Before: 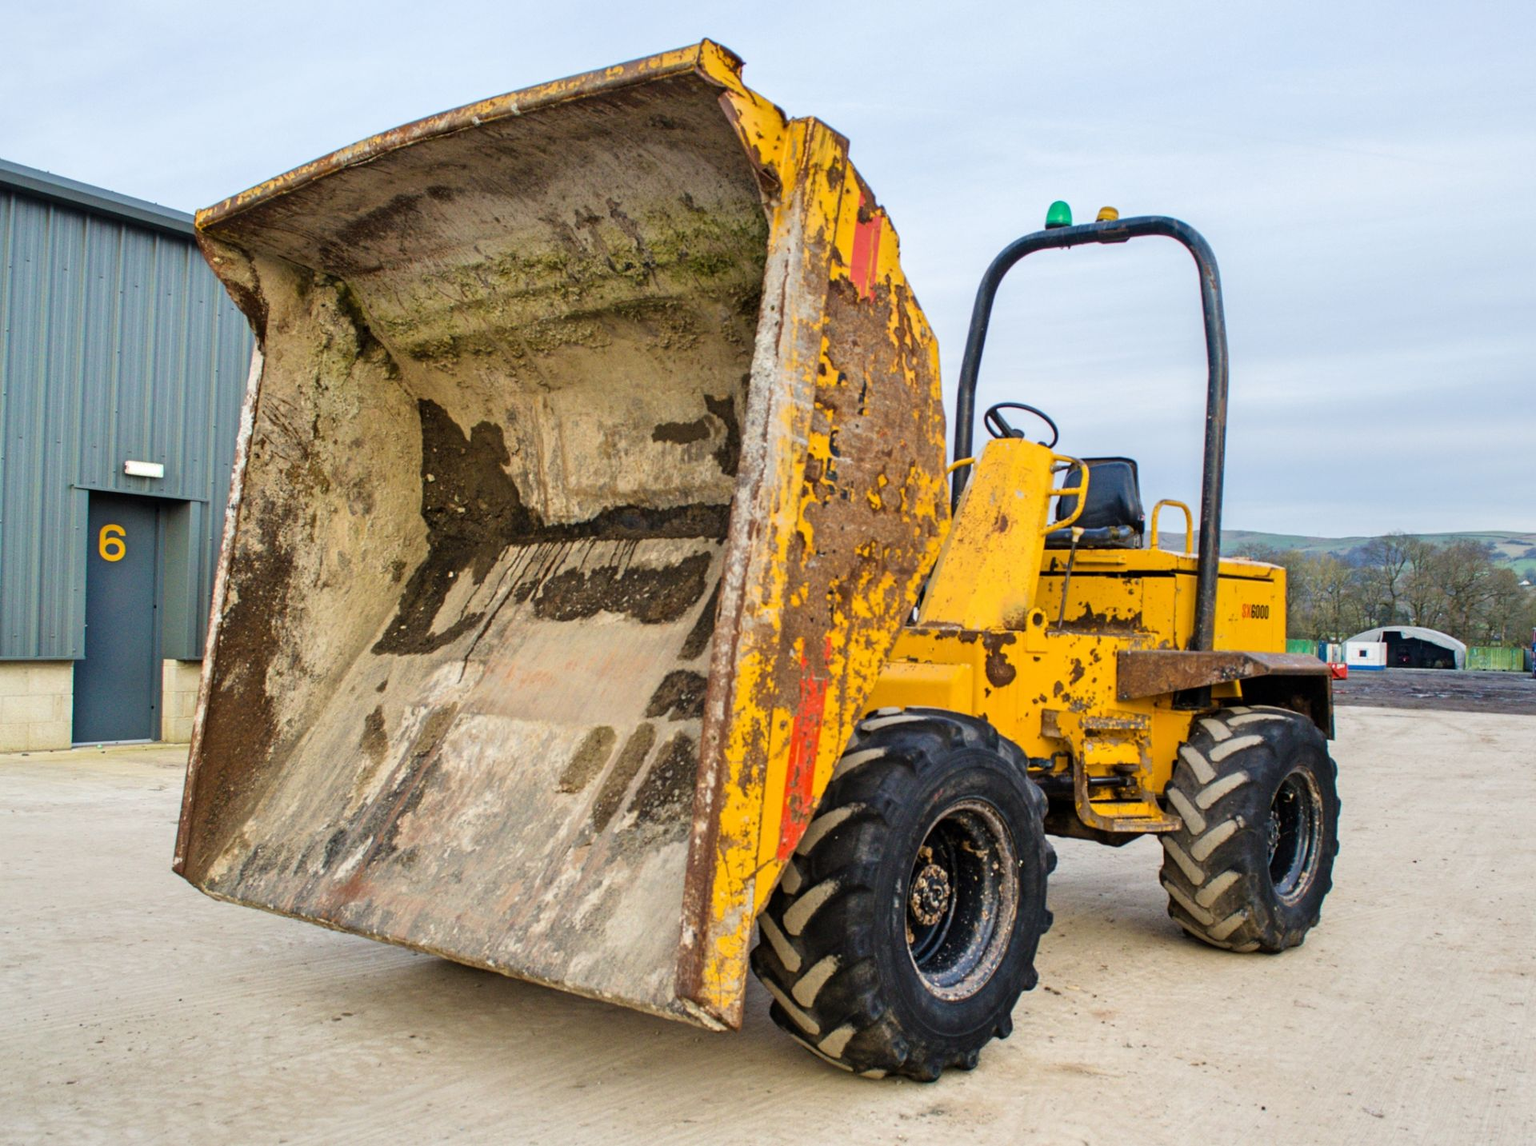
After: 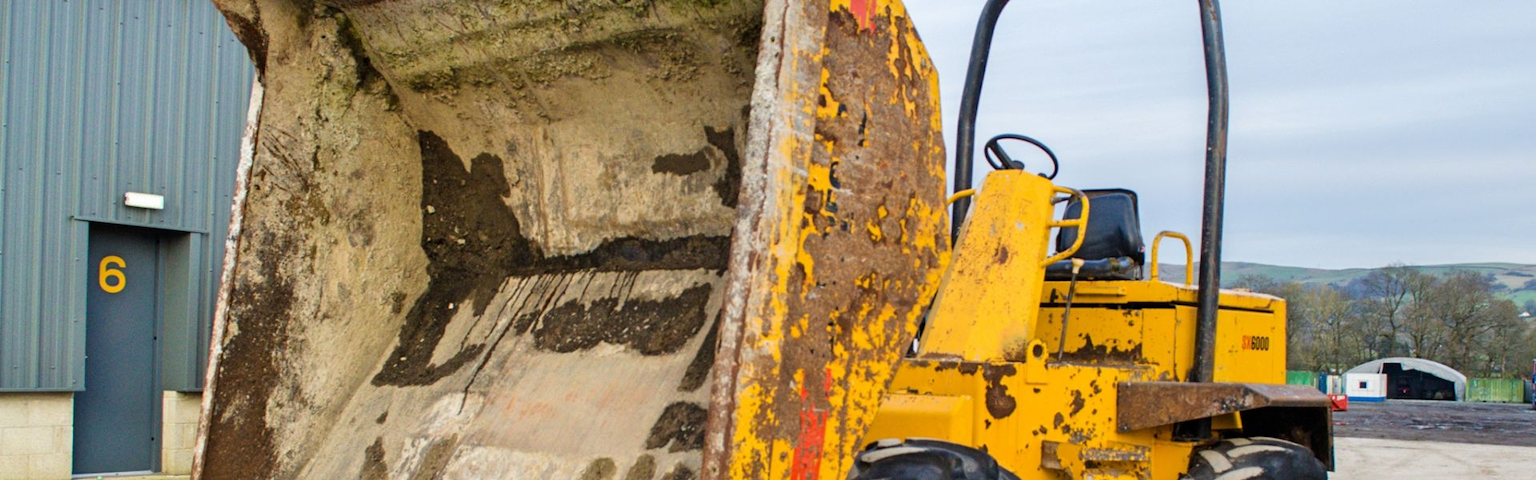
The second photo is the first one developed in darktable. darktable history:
crop and rotate: top 23.447%, bottom 34.613%
